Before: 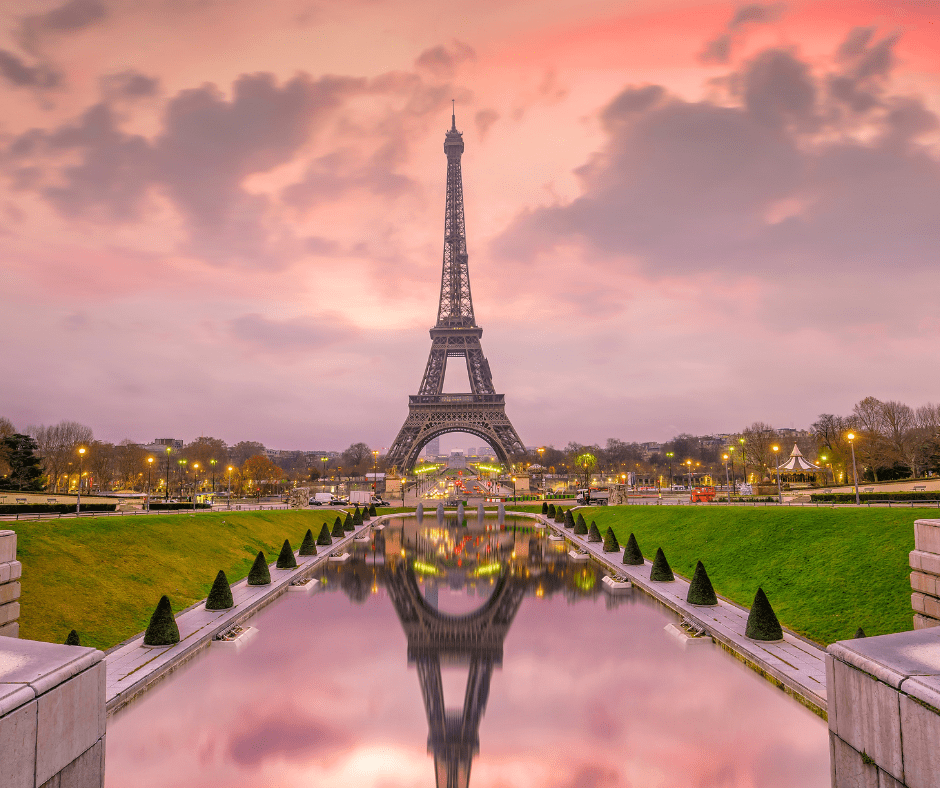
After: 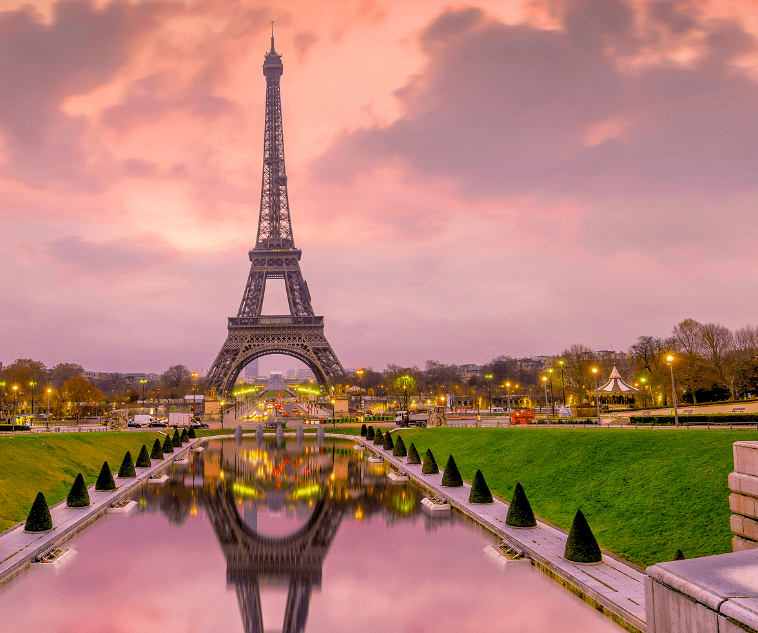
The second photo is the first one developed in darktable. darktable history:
crop: left 19.283%, top 9.935%, right 0%, bottom 9.635%
color balance rgb: global offset › luminance -1.447%, perceptual saturation grading › global saturation 24.901%
